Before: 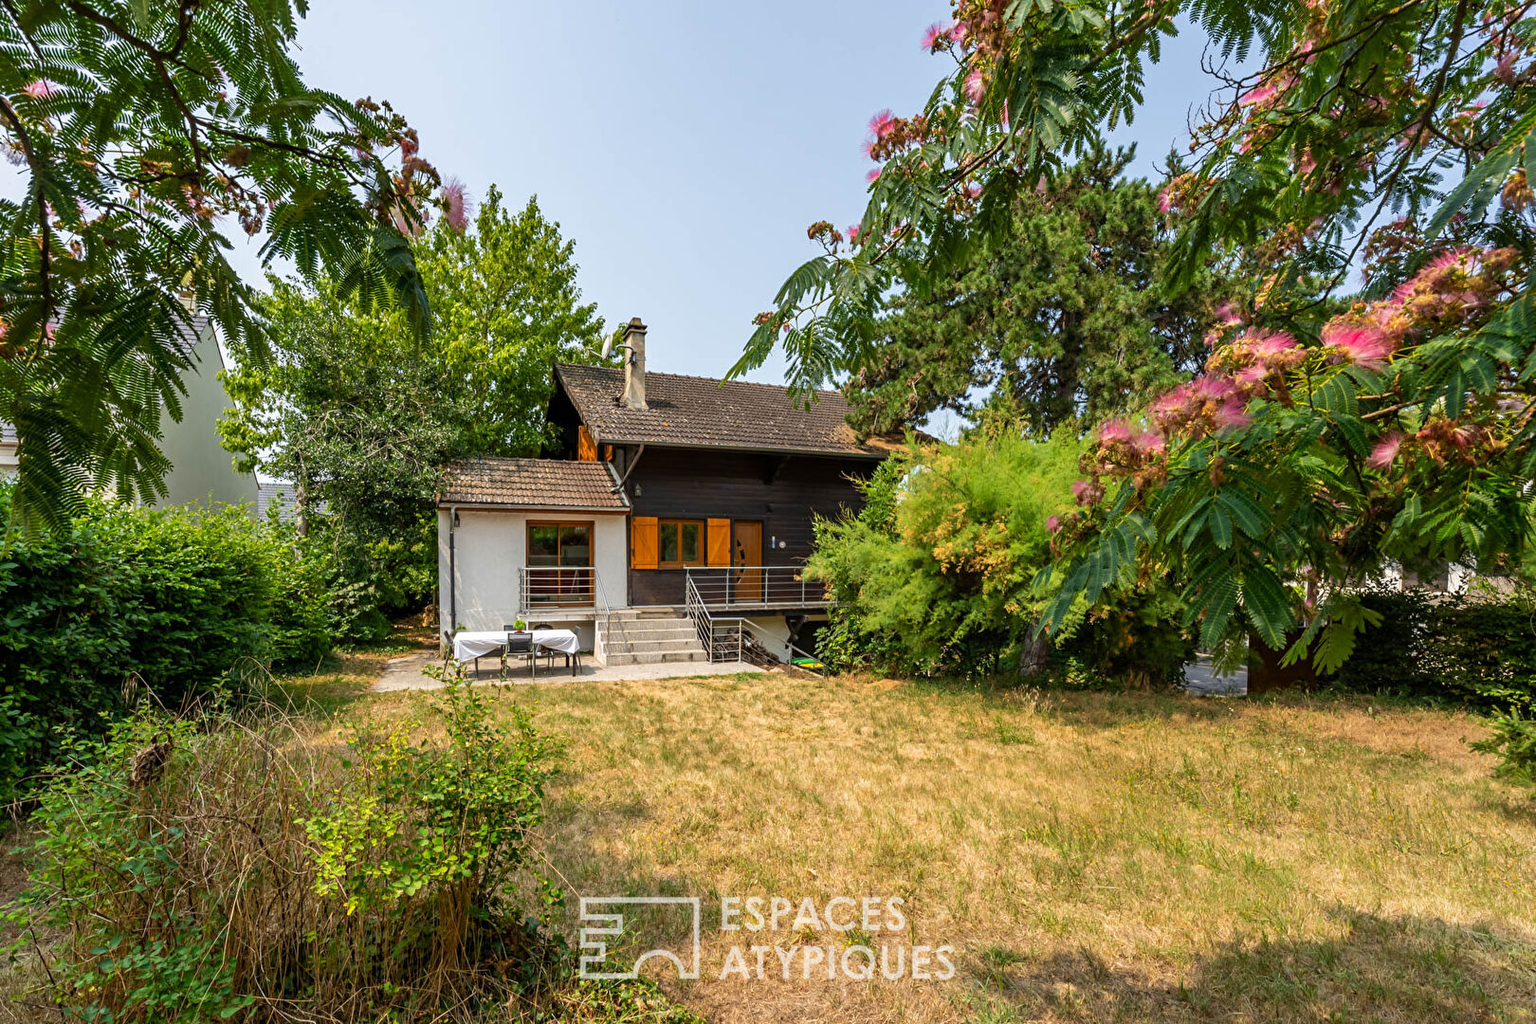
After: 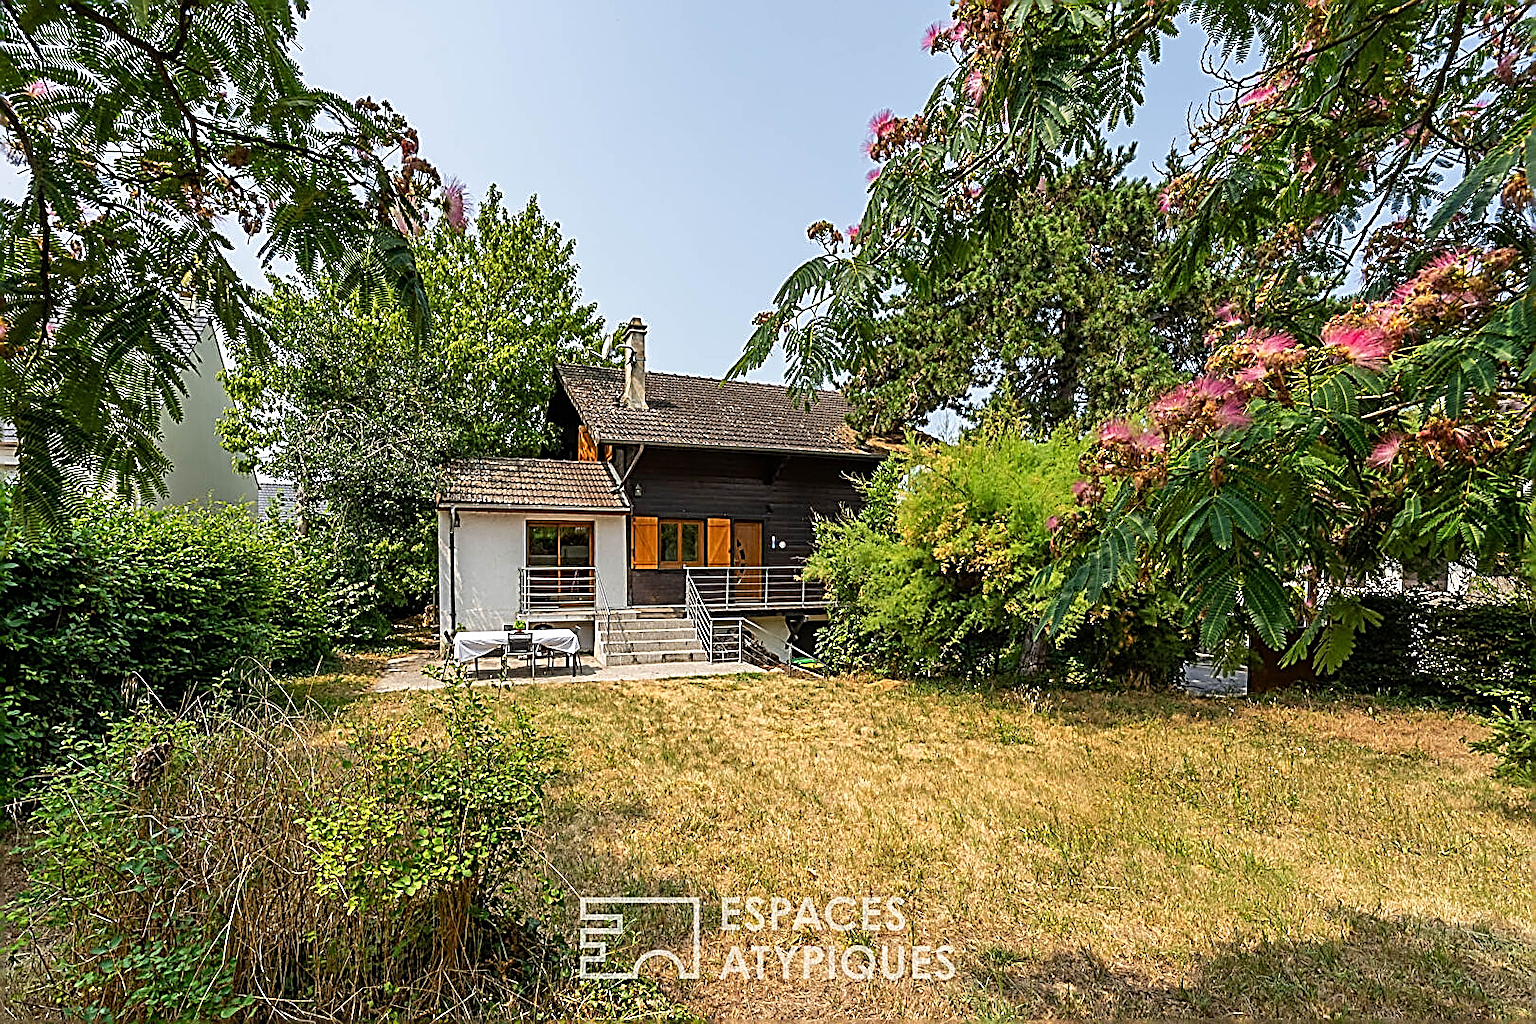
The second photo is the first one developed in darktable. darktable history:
sharpen: amount 1.864
